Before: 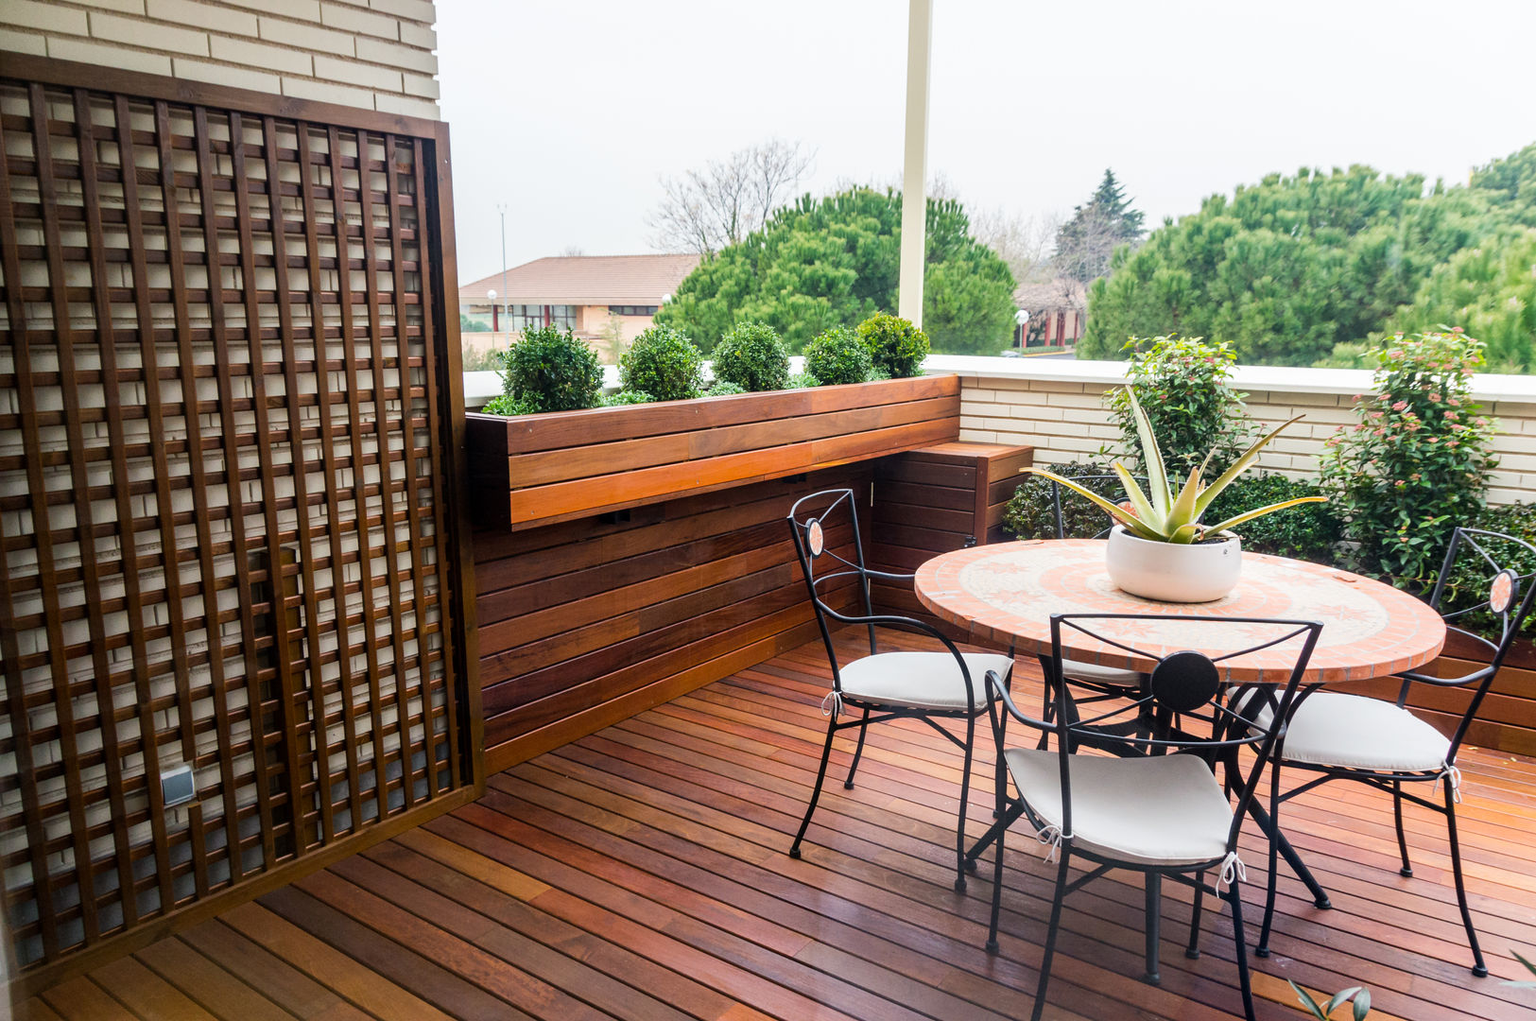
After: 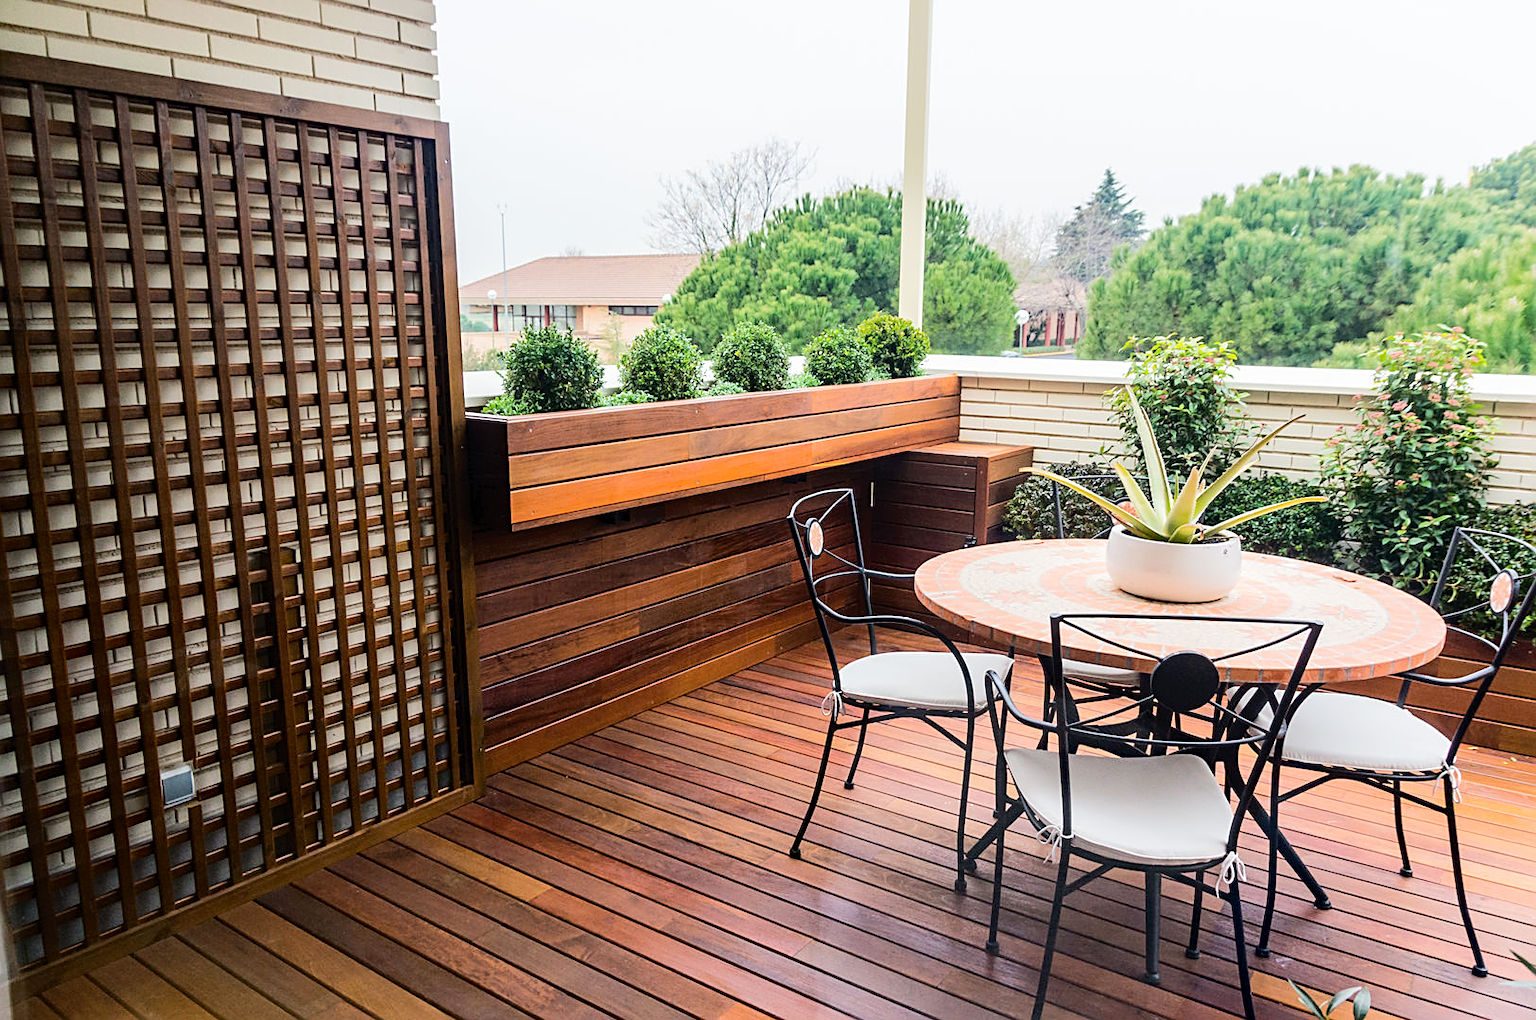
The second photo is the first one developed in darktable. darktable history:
sharpen: on, module defaults
haze removal: compatibility mode true, adaptive false
tone curve: curves: ch0 [(0, 0) (0.003, 0.012) (0.011, 0.02) (0.025, 0.032) (0.044, 0.046) (0.069, 0.06) (0.1, 0.09) (0.136, 0.133) (0.177, 0.182) (0.224, 0.247) (0.277, 0.316) (0.335, 0.396) (0.399, 0.48) (0.468, 0.568) (0.543, 0.646) (0.623, 0.717) (0.709, 0.777) (0.801, 0.846) (0.898, 0.912) (1, 1)], color space Lab, independent channels, preserve colors none
